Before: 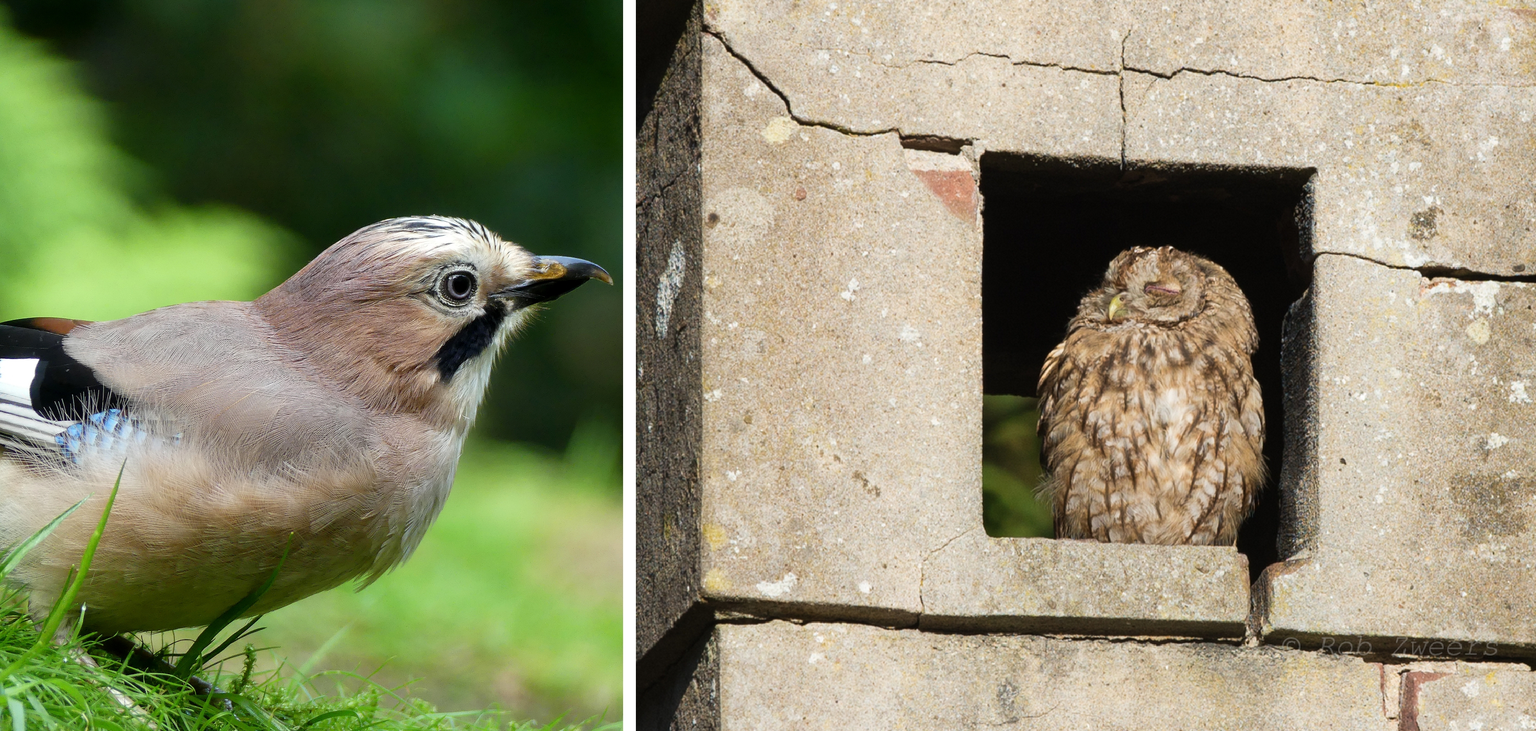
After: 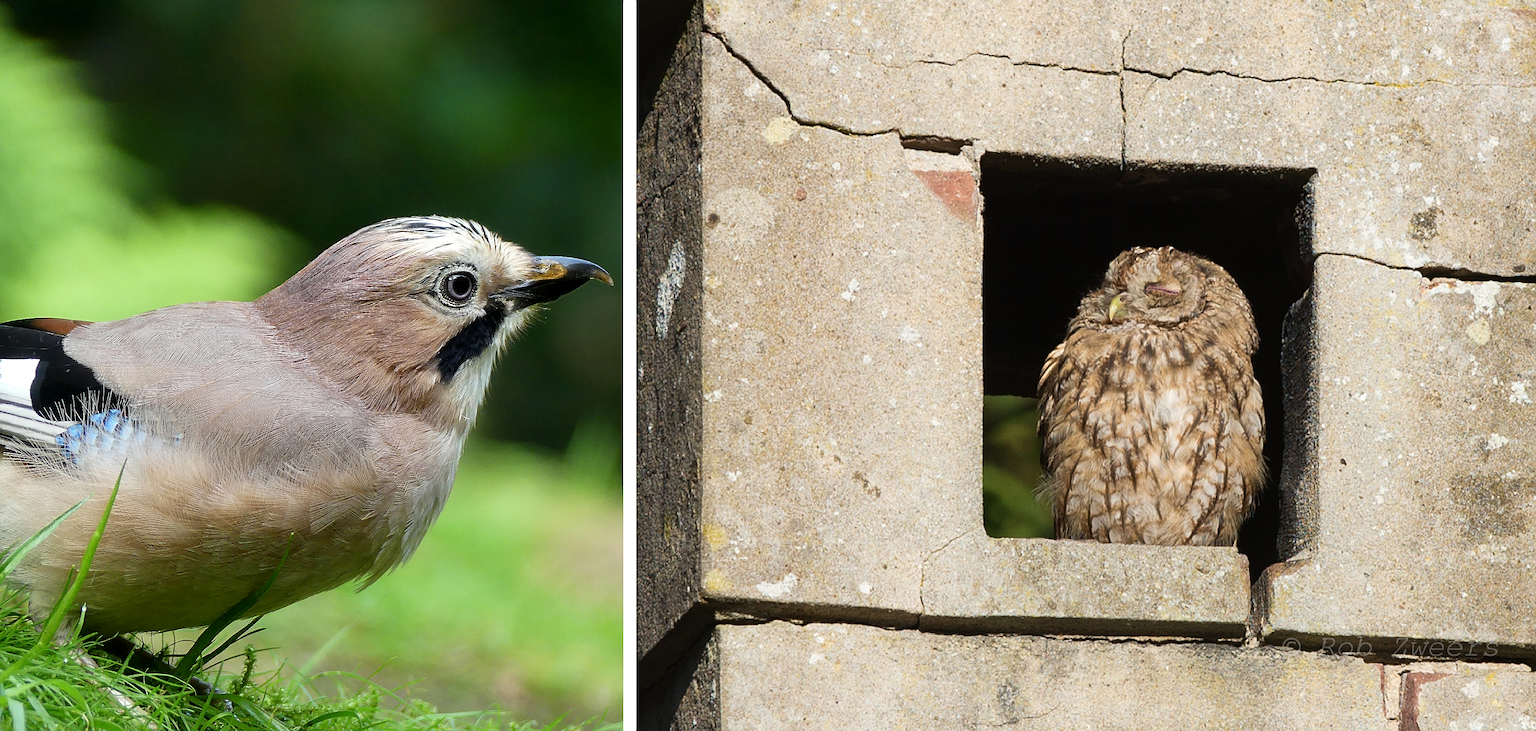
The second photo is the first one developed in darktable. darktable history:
contrast brightness saturation: contrast 0.07
sharpen: on, module defaults
